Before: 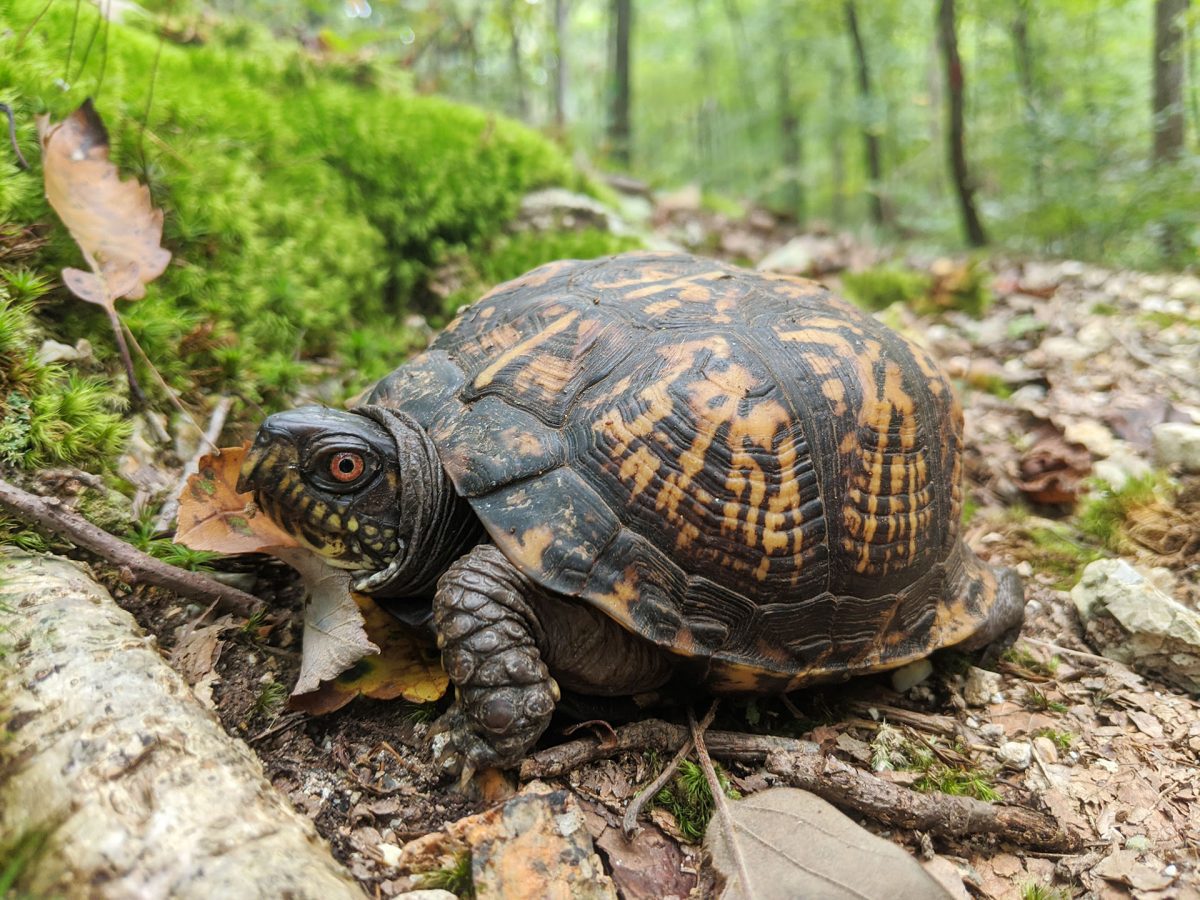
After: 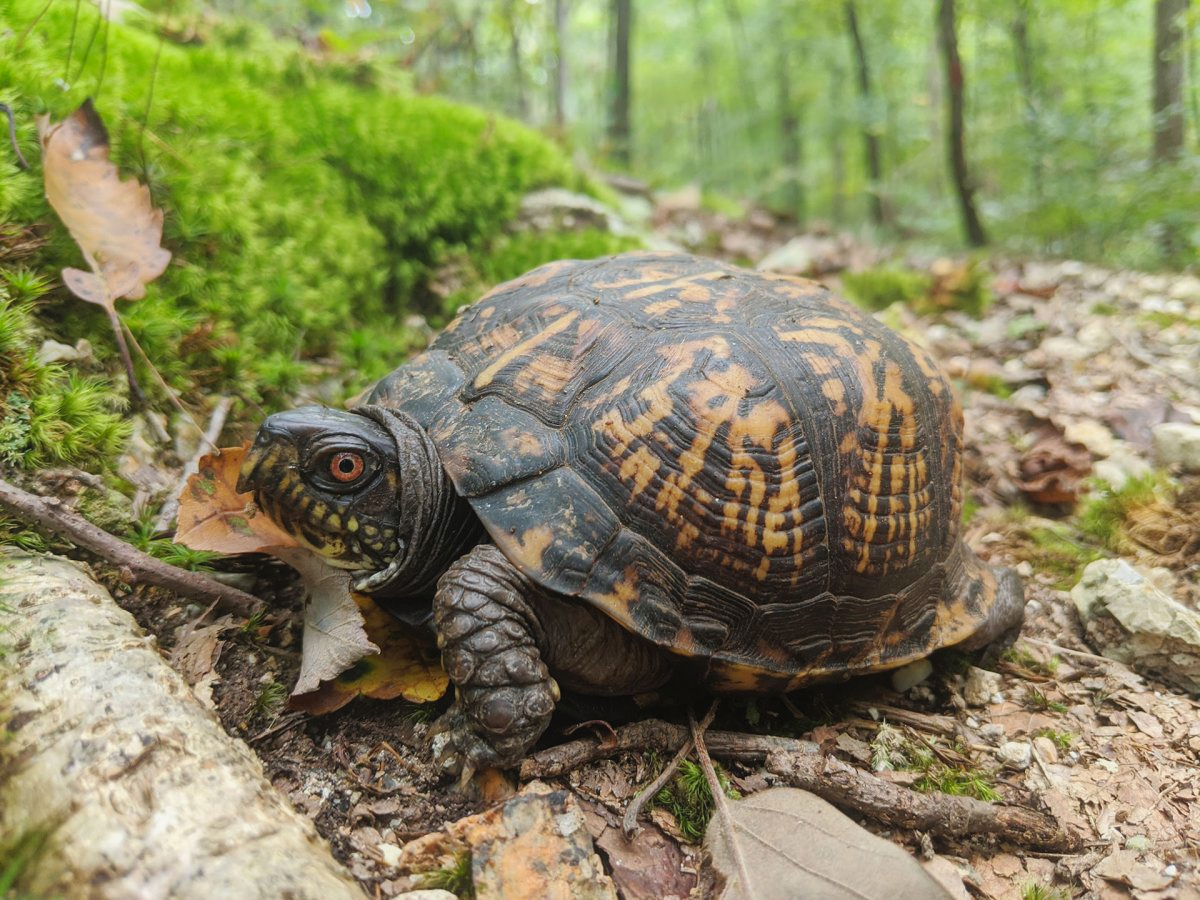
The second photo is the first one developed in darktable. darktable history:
contrast brightness saturation: contrast -0.02, brightness -0.01, saturation 0.03
contrast equalizer: octaves 7, y [[0.6 ×6], [0.55 ×6], [0 ×6], [0 ×6], [0 ×6]], mix -0.3
